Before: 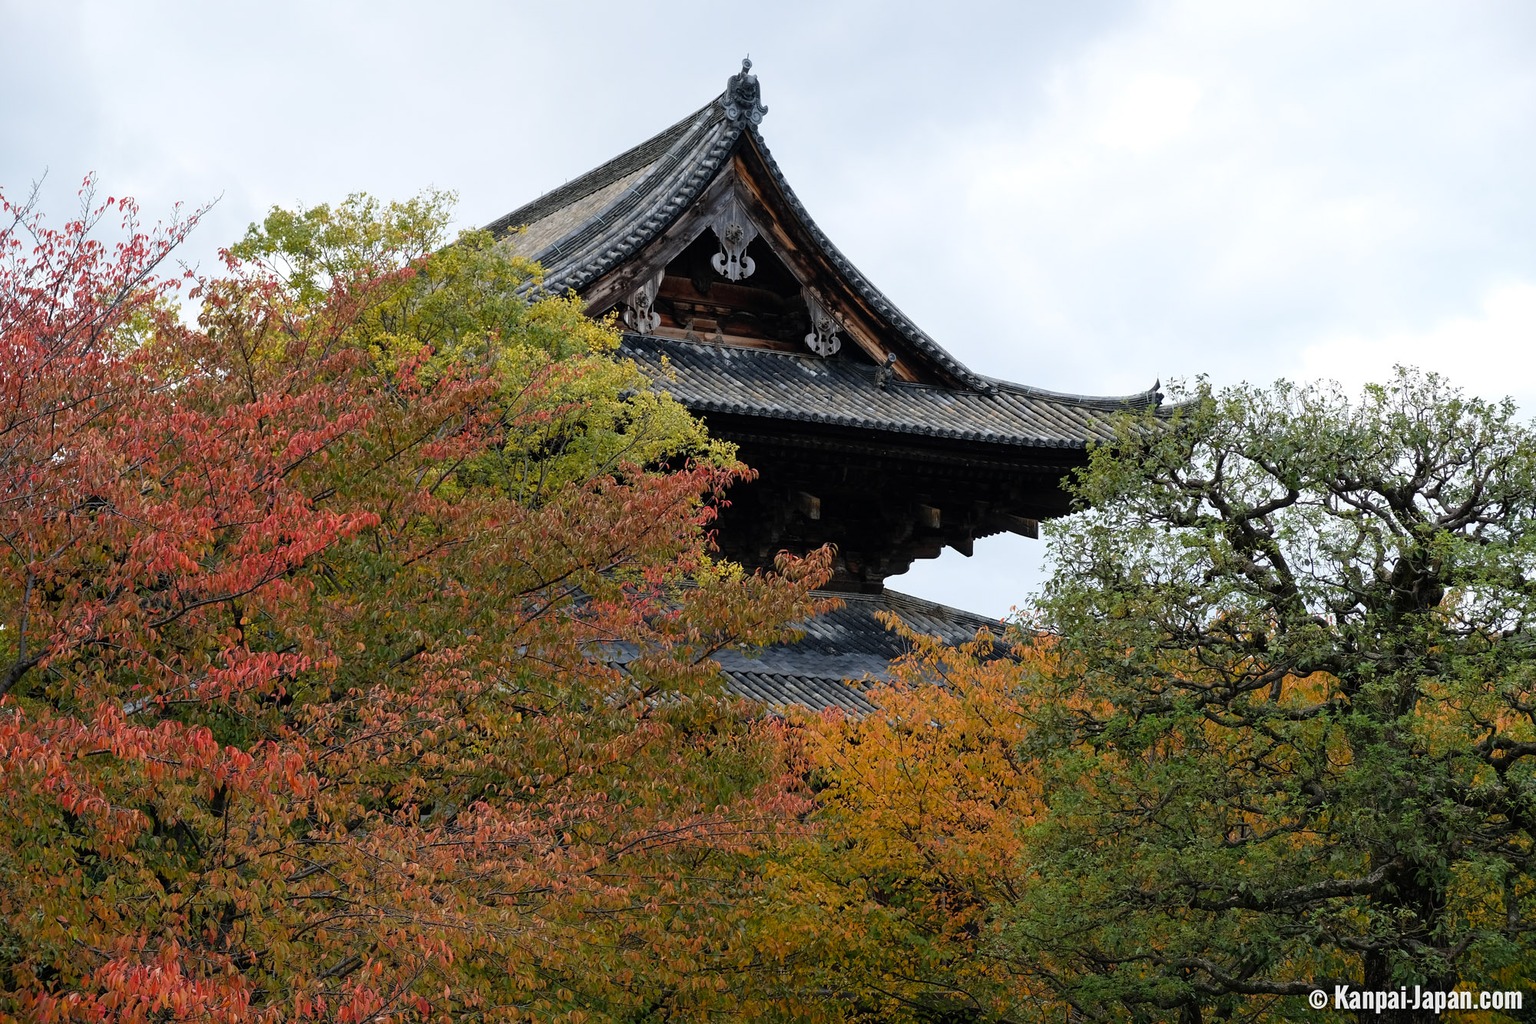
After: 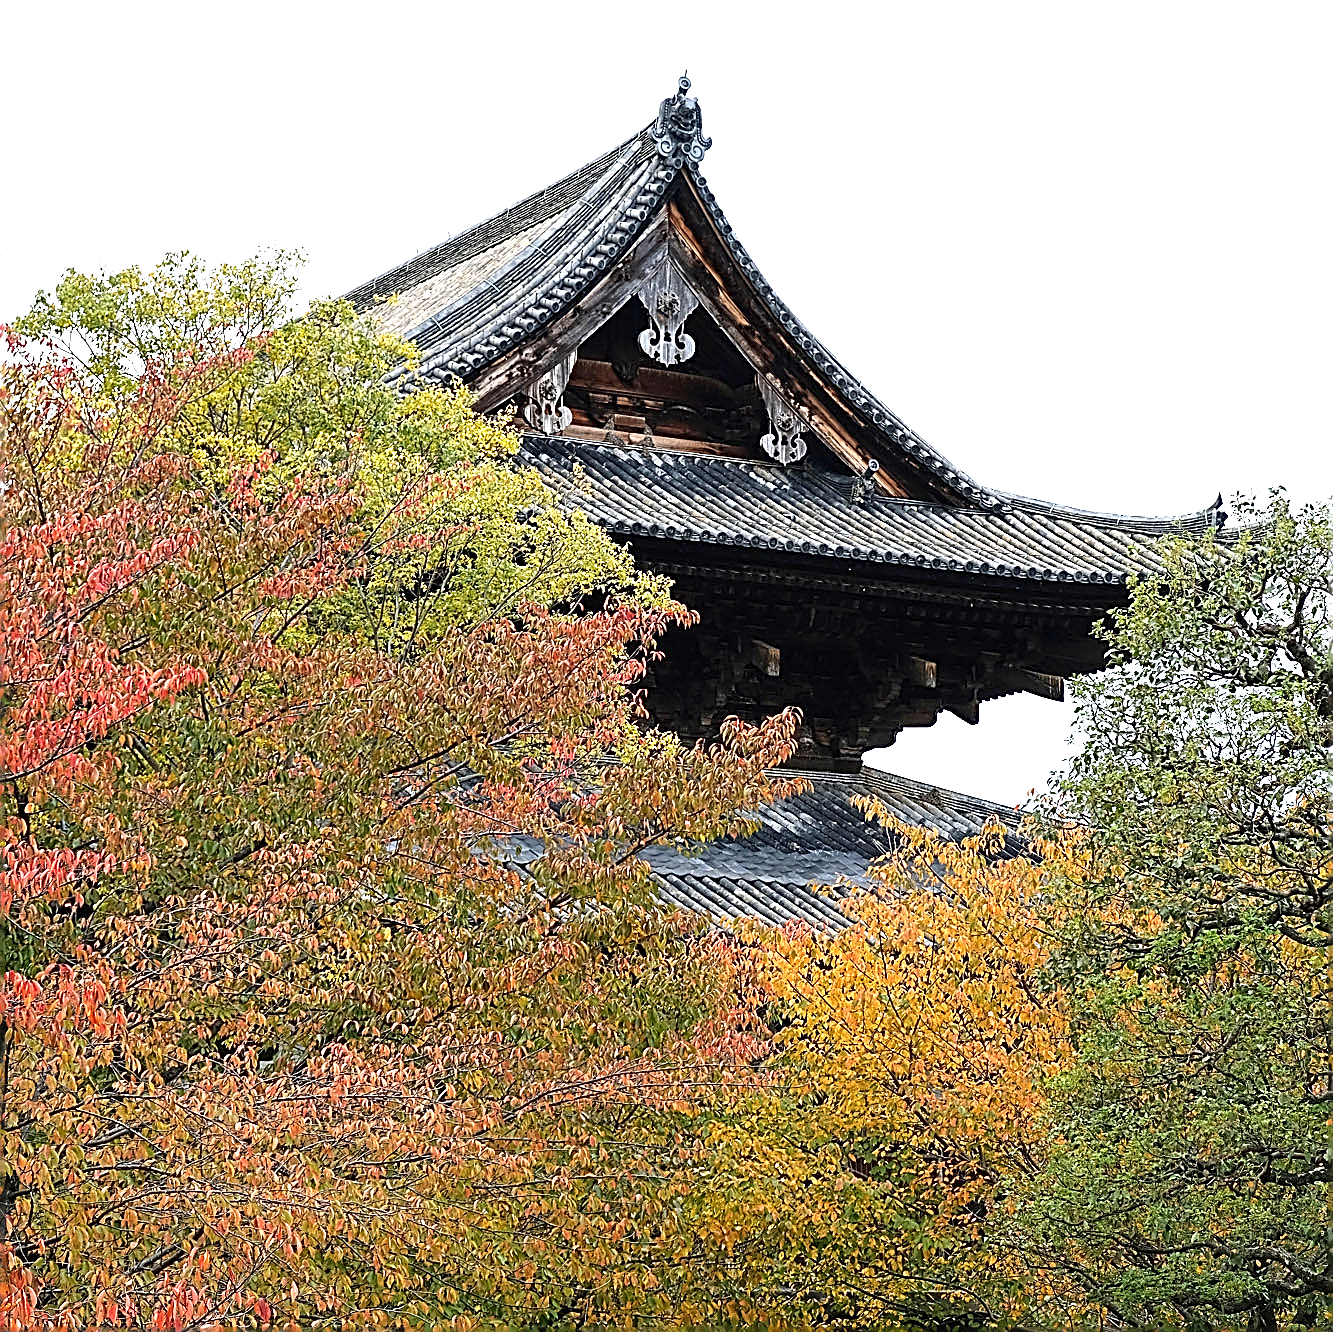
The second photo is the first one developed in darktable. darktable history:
sharpen: amount 2
crop and rotate: left 14.436%, right 18.898%
contrast brightness saturation: saturation -0.05
exposure: black level correction 0, exposure 1.2 EV, compensate exposure bias true, compensate highlight preservation false
